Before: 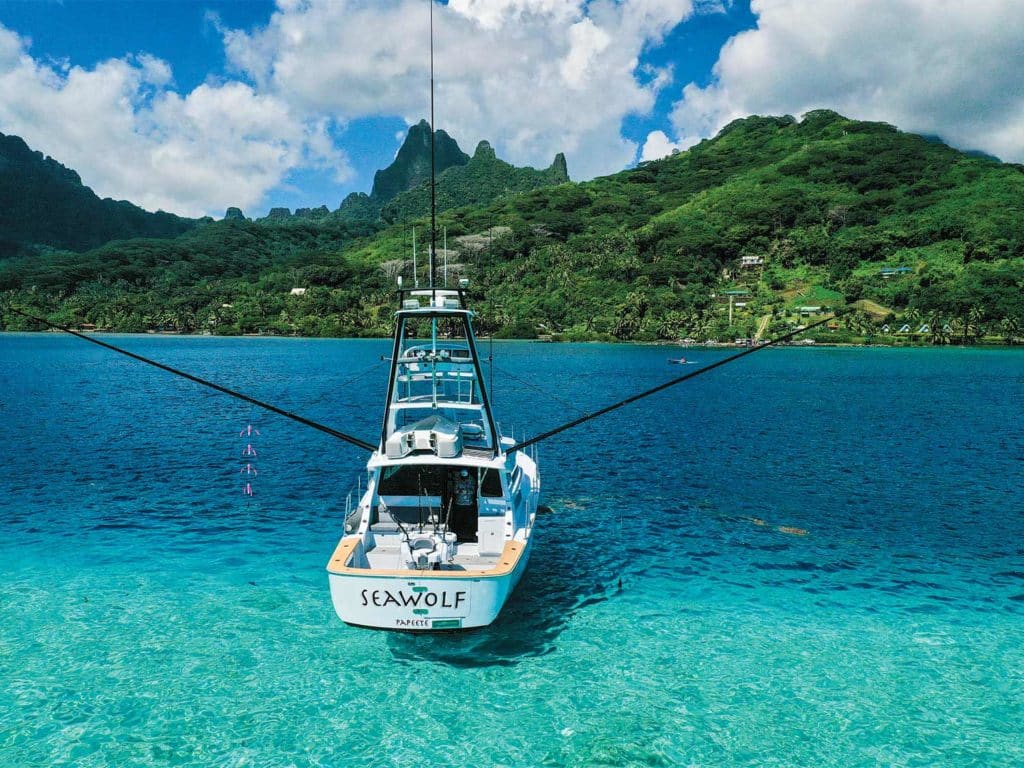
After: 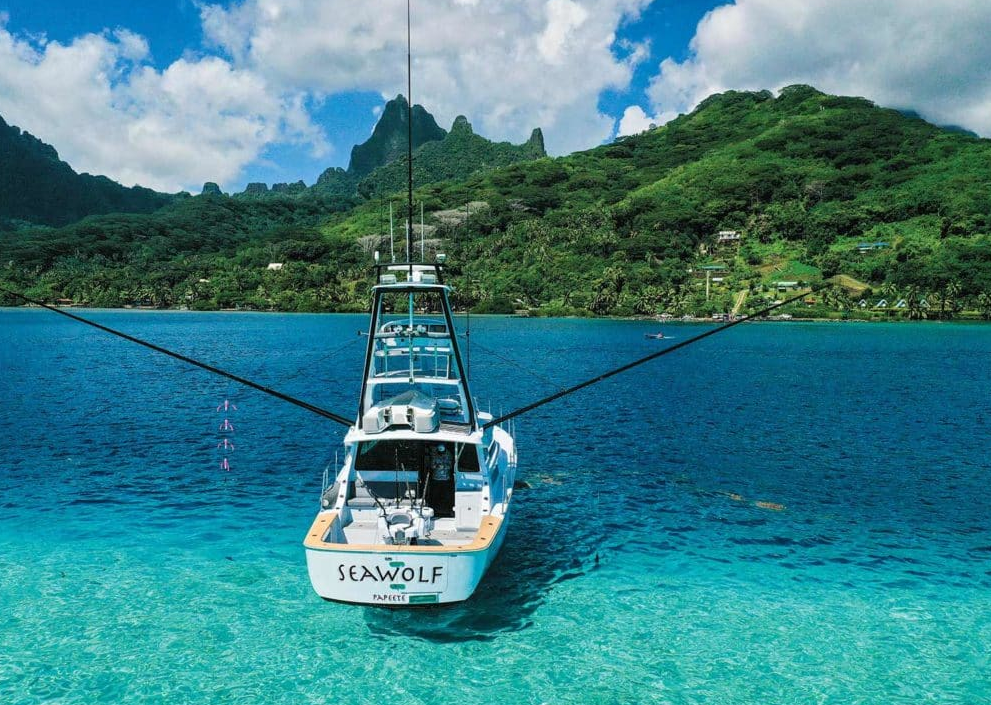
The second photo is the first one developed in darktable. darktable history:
crop: left 2.271%, top 3.291%, right 0.905%, bottom 4.823%
